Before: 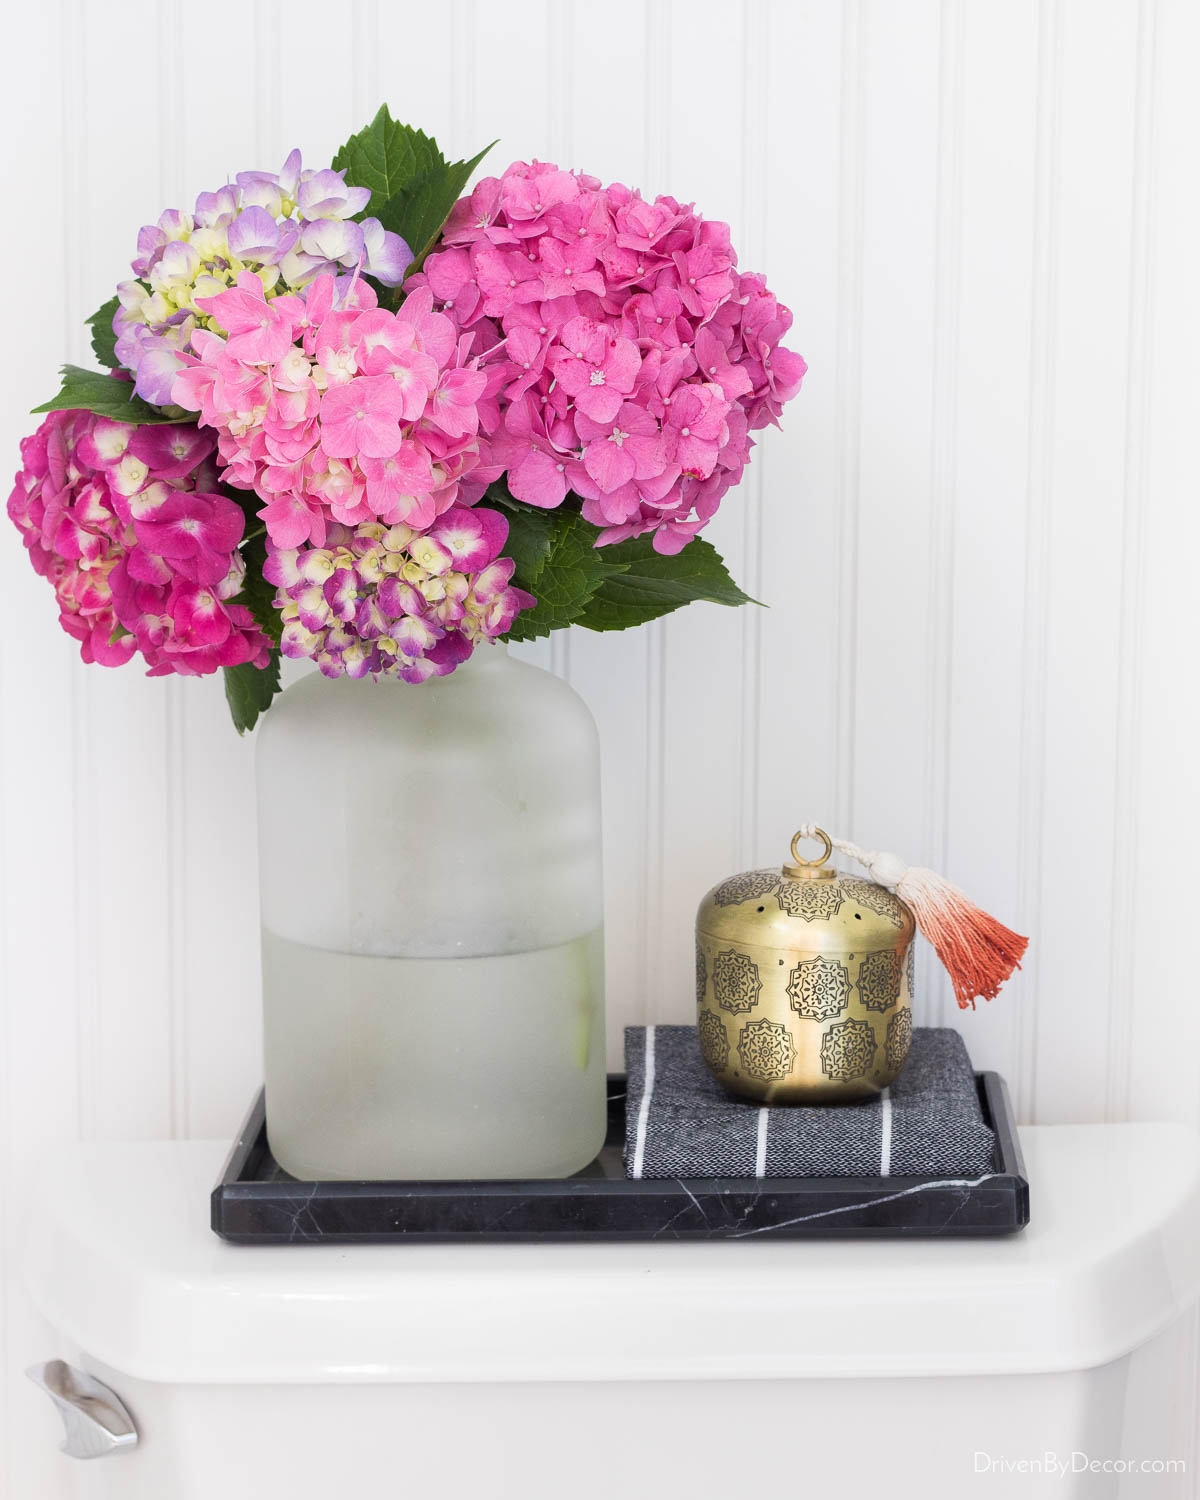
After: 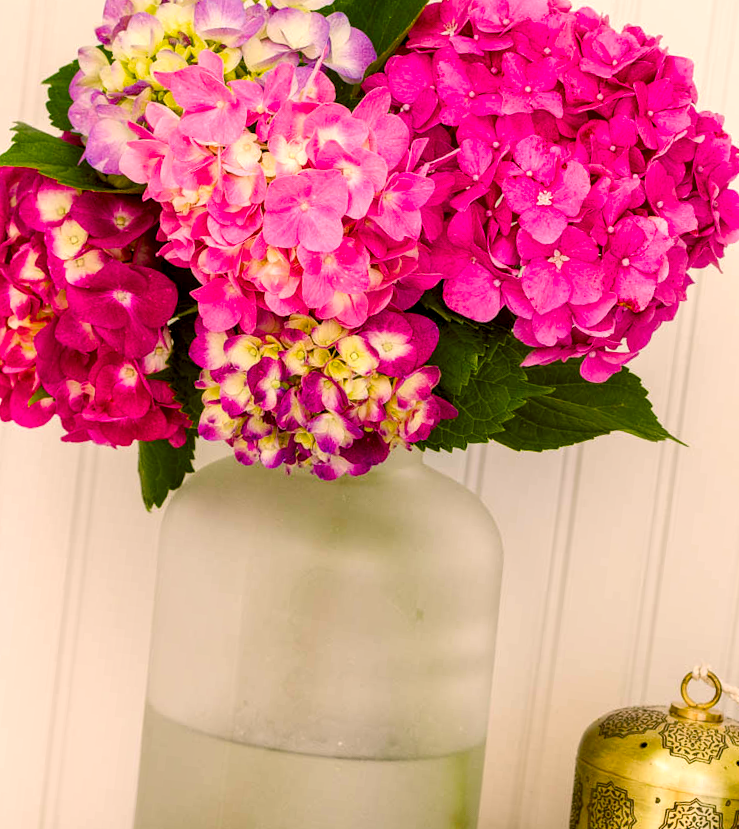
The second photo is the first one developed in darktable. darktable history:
exposure: exposure -0.057 EV, compensate highlight preservation false
color balance rgb: linear chroma grading › global chroma 15.371%, perceptual saturation grading › global saturation 40.325%, perceptual saturation grading › highlights -25.019%, perceptual saturation grading › mid-tones 34.533%, perceptual saturation grading › shadows 35.497%, global vibrance 20%
crop and rotate: angle -6.81°, left 2.216%, top 6.793%, right 27.424%, bottom 30.118%
color correction: highlights a* 8.94, highlights b* 15.88, shadows a* -0.601, shadows b* 26.39
local contrast: detail 150%
